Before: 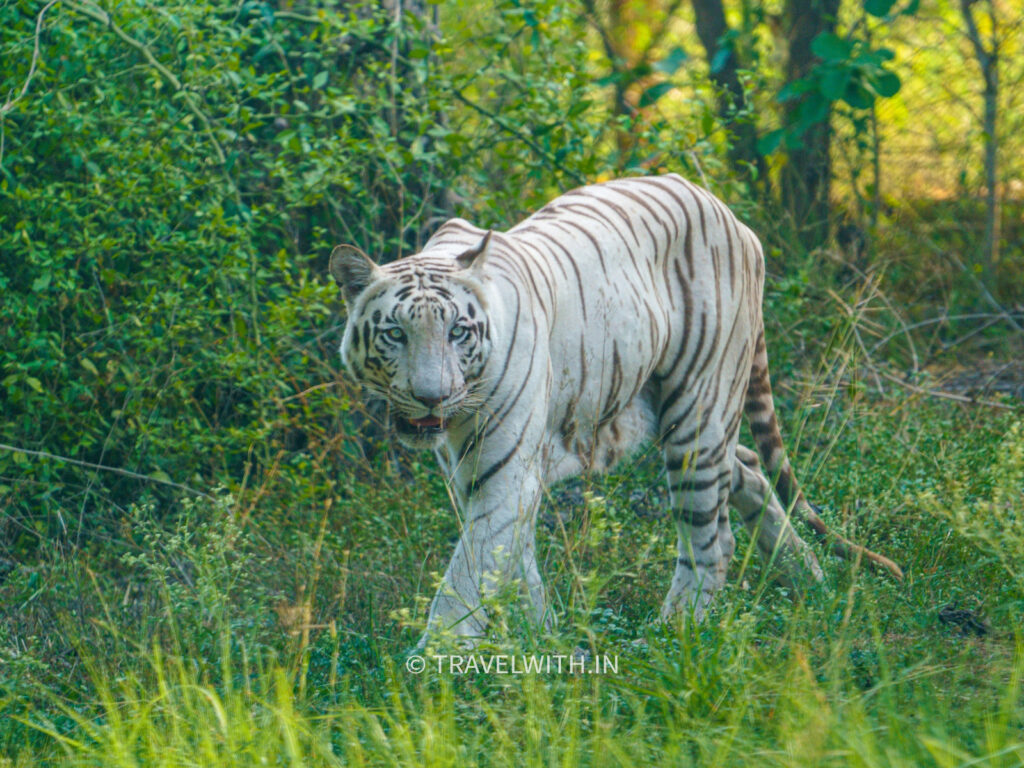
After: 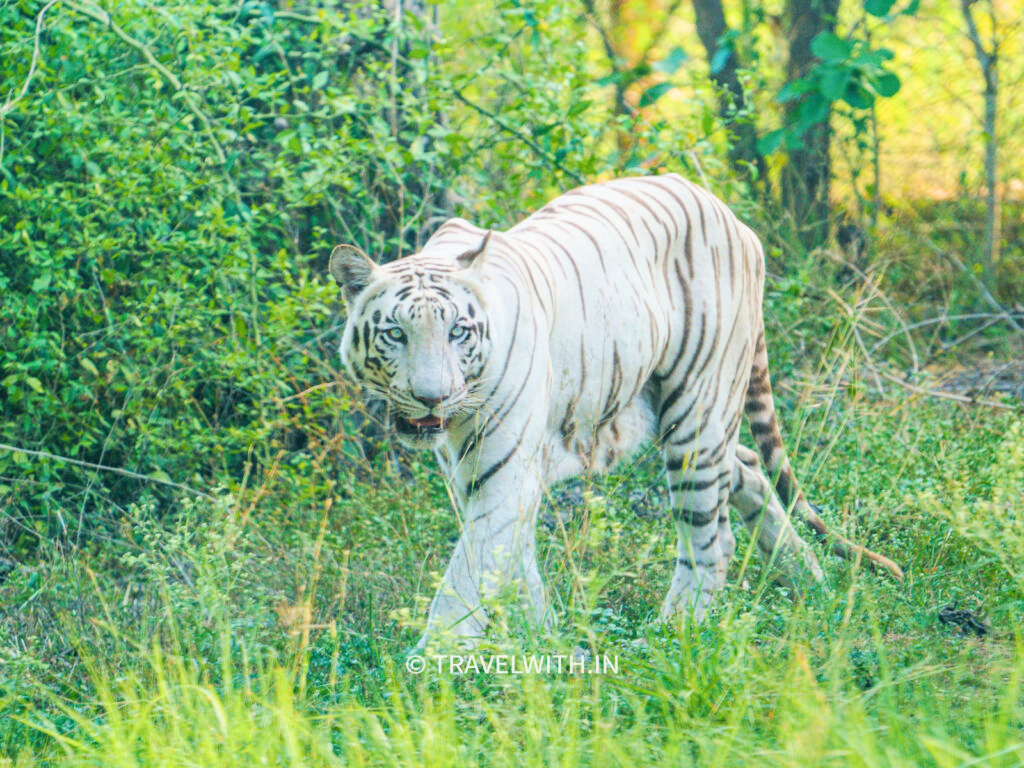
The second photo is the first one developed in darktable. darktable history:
filmic rgb: black relative exposure -7.65 EV, white relative exposure 4.56 EV, hardness 3.61
tone equalizer: -8 EV -0.417 EV, -7 EV -0.389 EV, -6 EV -0.333 EV, -5 EV -0.222 EV, -3 EV 0.222 EV, -2 EV 0.333 EV, -1 EV 0.389 EV, +0 EV 0.417 EV, edges refinement/feathering 500, mask exposure compensation -1.57 EV, preserve details no
exposure: black level correction 0, exposure 1.2 EV, compensate exposure bias true, compensate highlight preservation false
